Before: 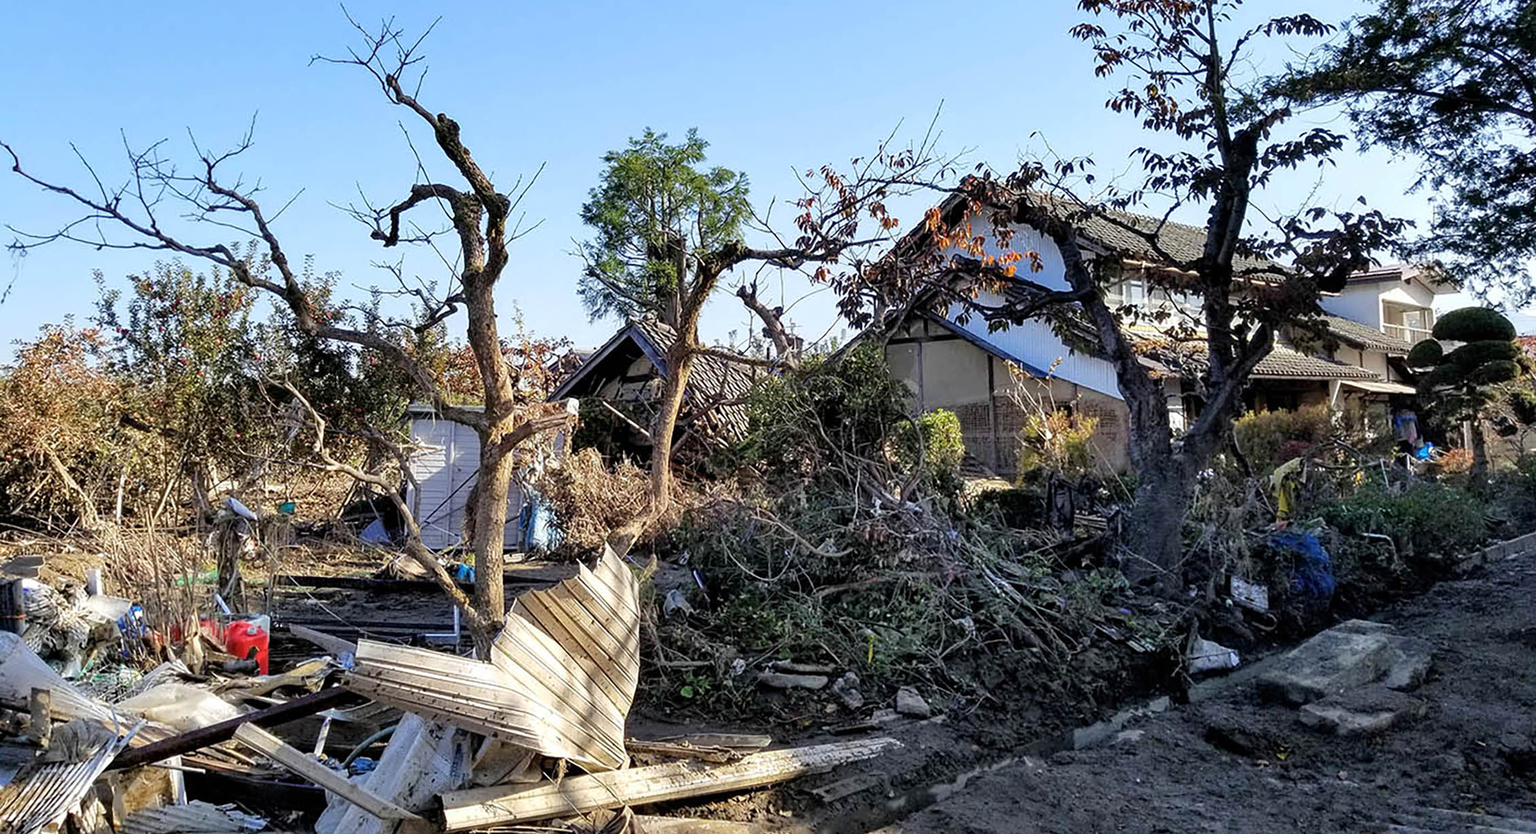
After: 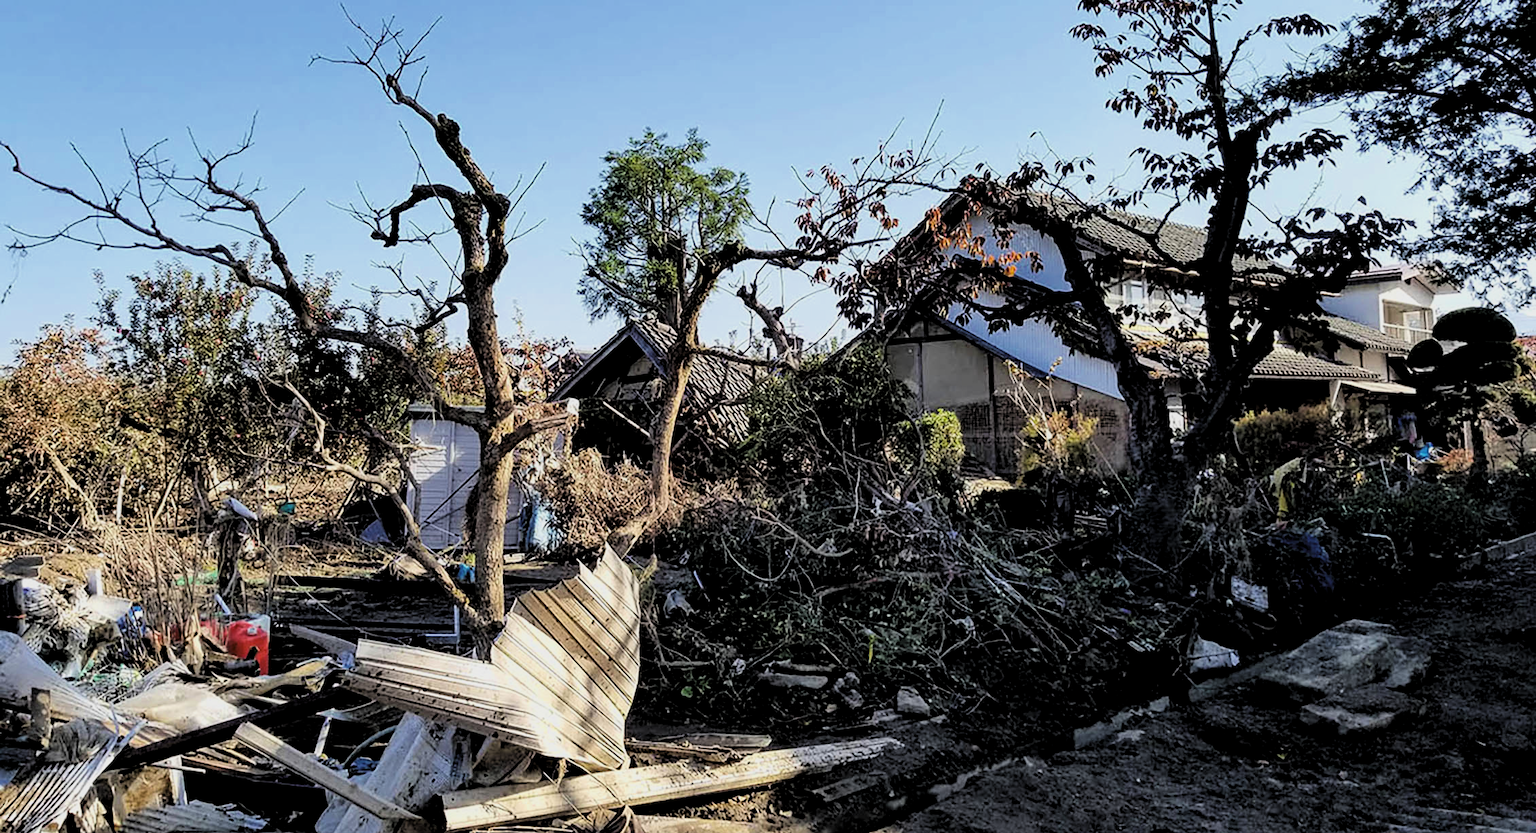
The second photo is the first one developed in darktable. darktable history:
levels: levels [0.101, 0.578, 0.953]
filmic rgb: black relative exposure -7.16 EV, white relative exposure 5.35 EV, hardness 3.02, color science v6 (2022)
tone equalizer: -8 EV -0.777 EV, -7 EV -0.691 EV, -6 EV -0.639 EV, -5 EV -0.385 EV, -3 EV 0.391 EV, -2 EV 0.6 EV, -1 EV 0.677 EV, +0 EV 0.772 EV
